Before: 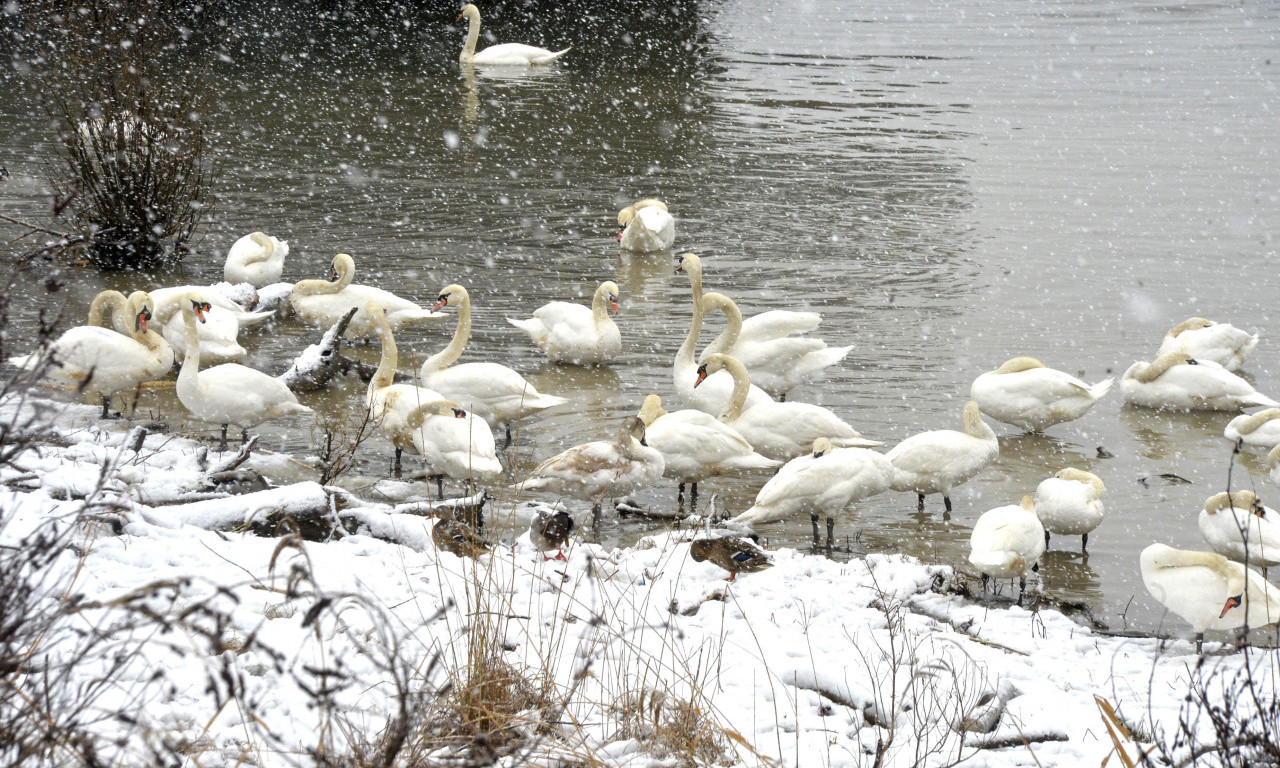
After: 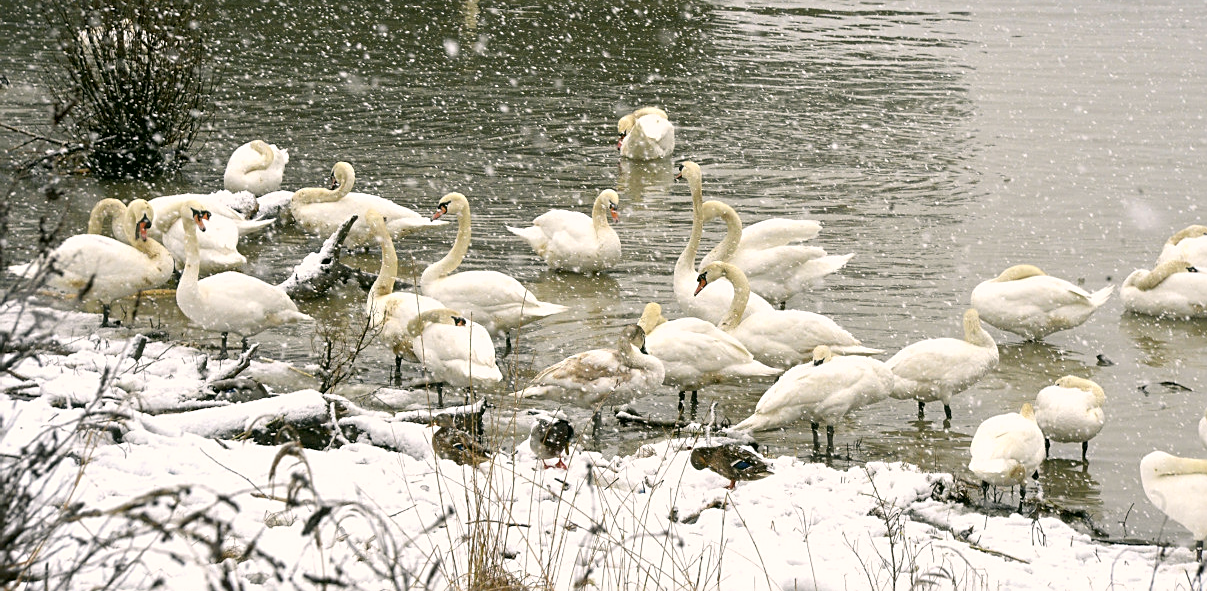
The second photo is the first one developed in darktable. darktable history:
sharpen: on, module defaults
crop and rotate: angle 0.036°, top 12.013%, right 5.559%, bottom 10.834%
contrast brightness saturation: contrast 0.08, saturation 0.02
color correction: highlights a* 4.55, highlights b* 4.94, shadows a* -7.05, shadows b* 4.96
